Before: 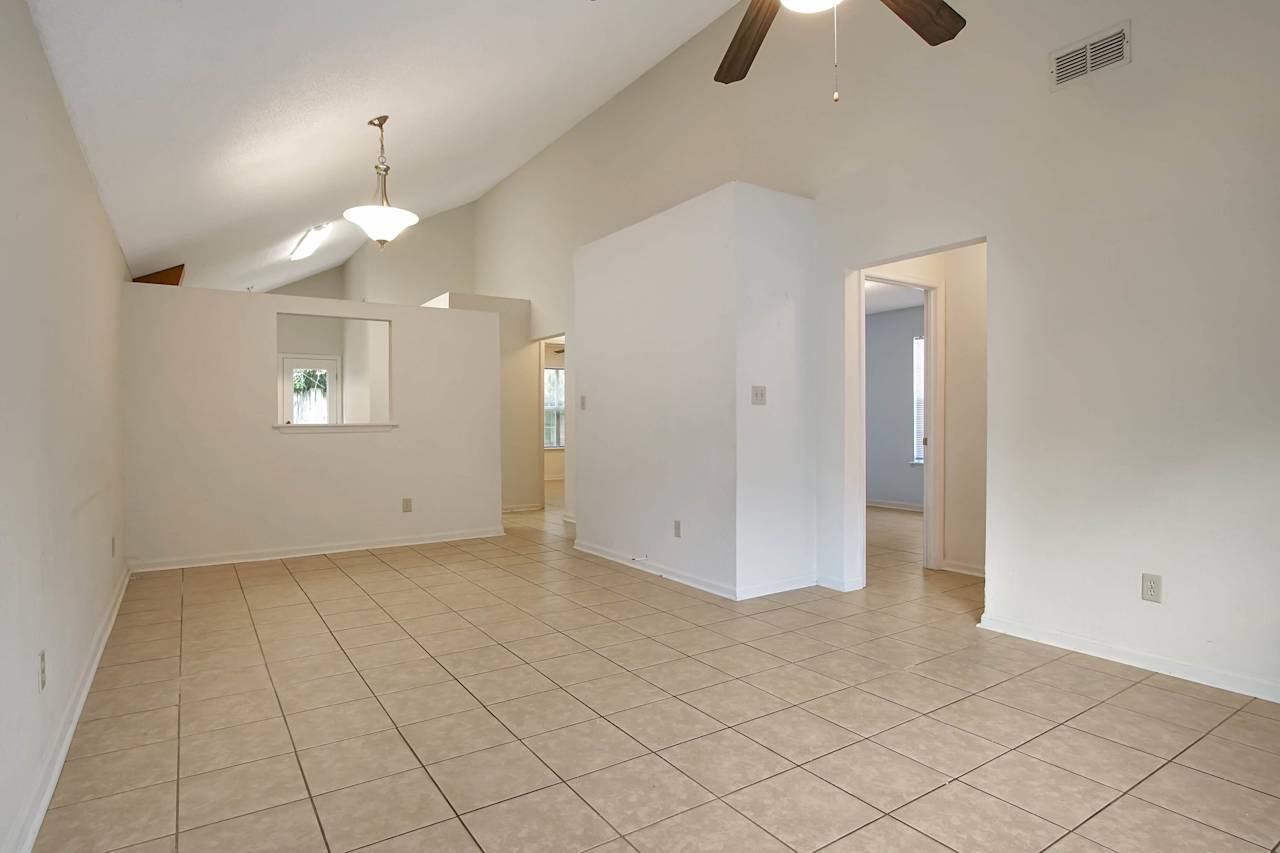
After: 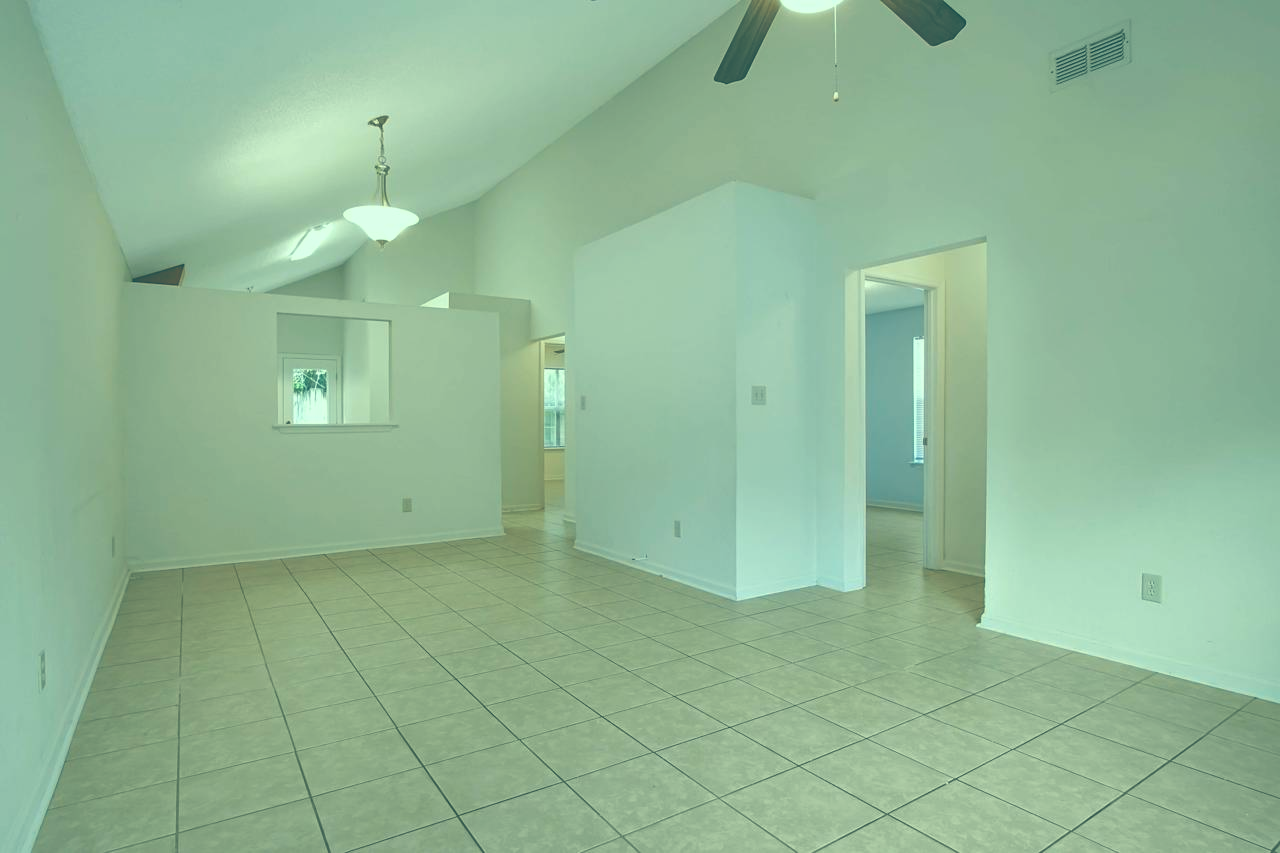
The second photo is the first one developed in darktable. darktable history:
levels: mode automatic, levels [0.101, 0.578, 0.953]
exposure: black level correction -0.062, exposure -0.05 EV, compensate highlight preservation false
color correction: highlights a* -19.72, highlights b* 9.8, shadows a* -19.75, shadows b* -11.06
